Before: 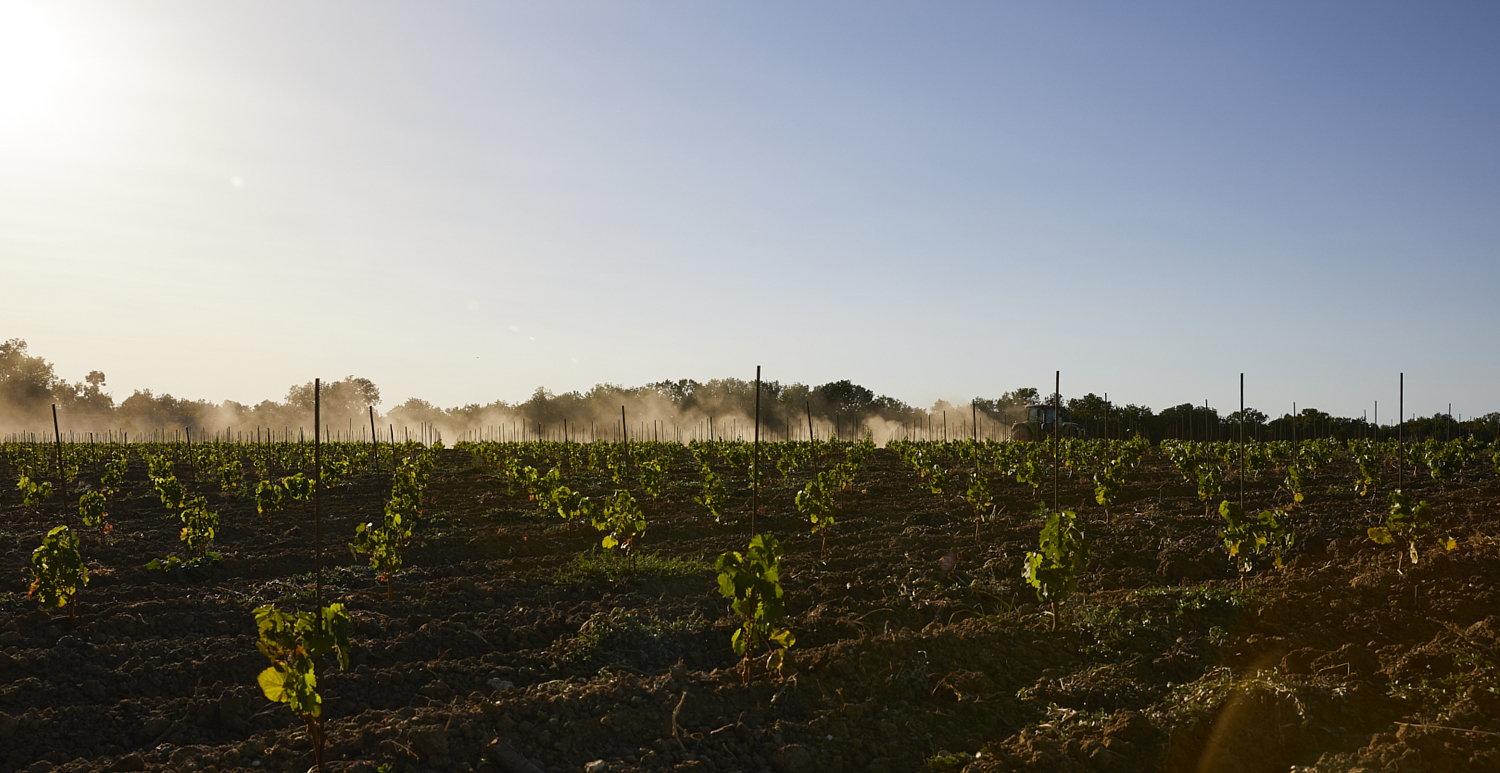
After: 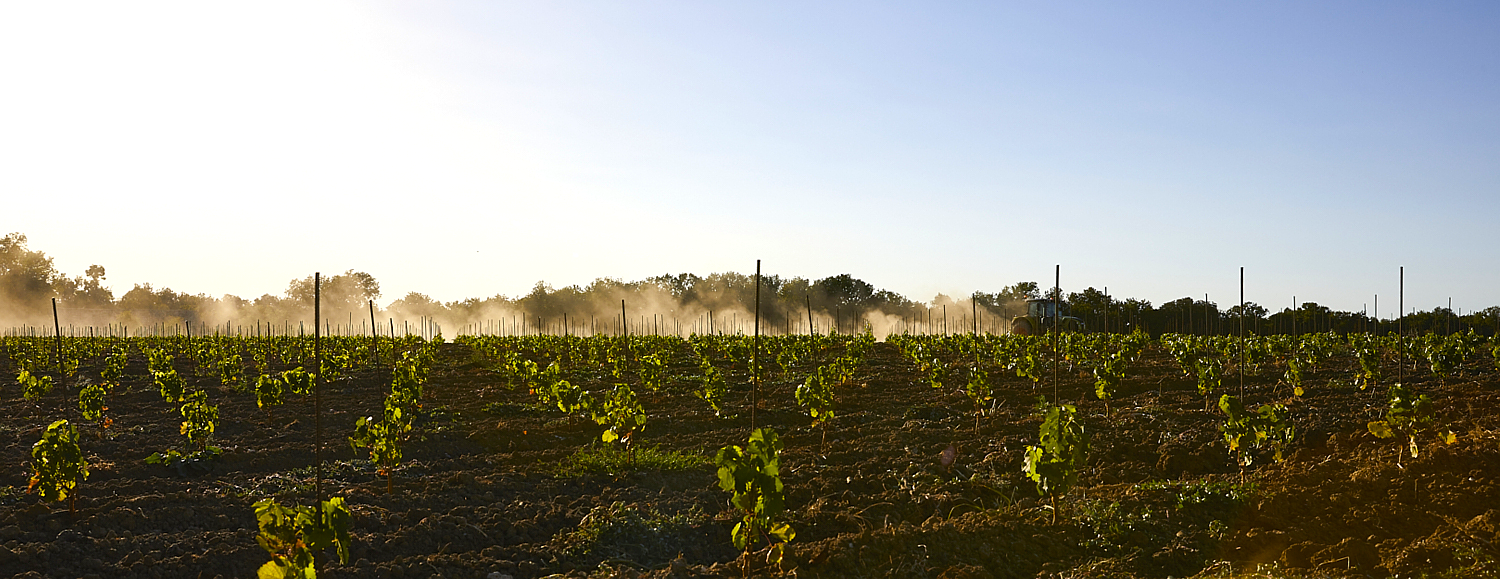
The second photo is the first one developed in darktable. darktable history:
sharpen: radius 1
exposure: exposure 0.556 EV, compensate highlight preservation false
crop: top 13.819%, bottom 11.169%
color balance rgb: linear chroma grading › shadows -8%, linear chroma grading › global chroma 10%, perceptual saturation grading › global saturation 2%, perceptual saturation grading › highlights -2%, perceptual saturation grading › mid-tones 4%, perceptual saturation grading › shadows 8%, perceptual brilliance grading › global brilliance 2%, perceptual brilliance grading › highlights -4%, global vibrance 16%, saturation formula JzAzBz (2021)
